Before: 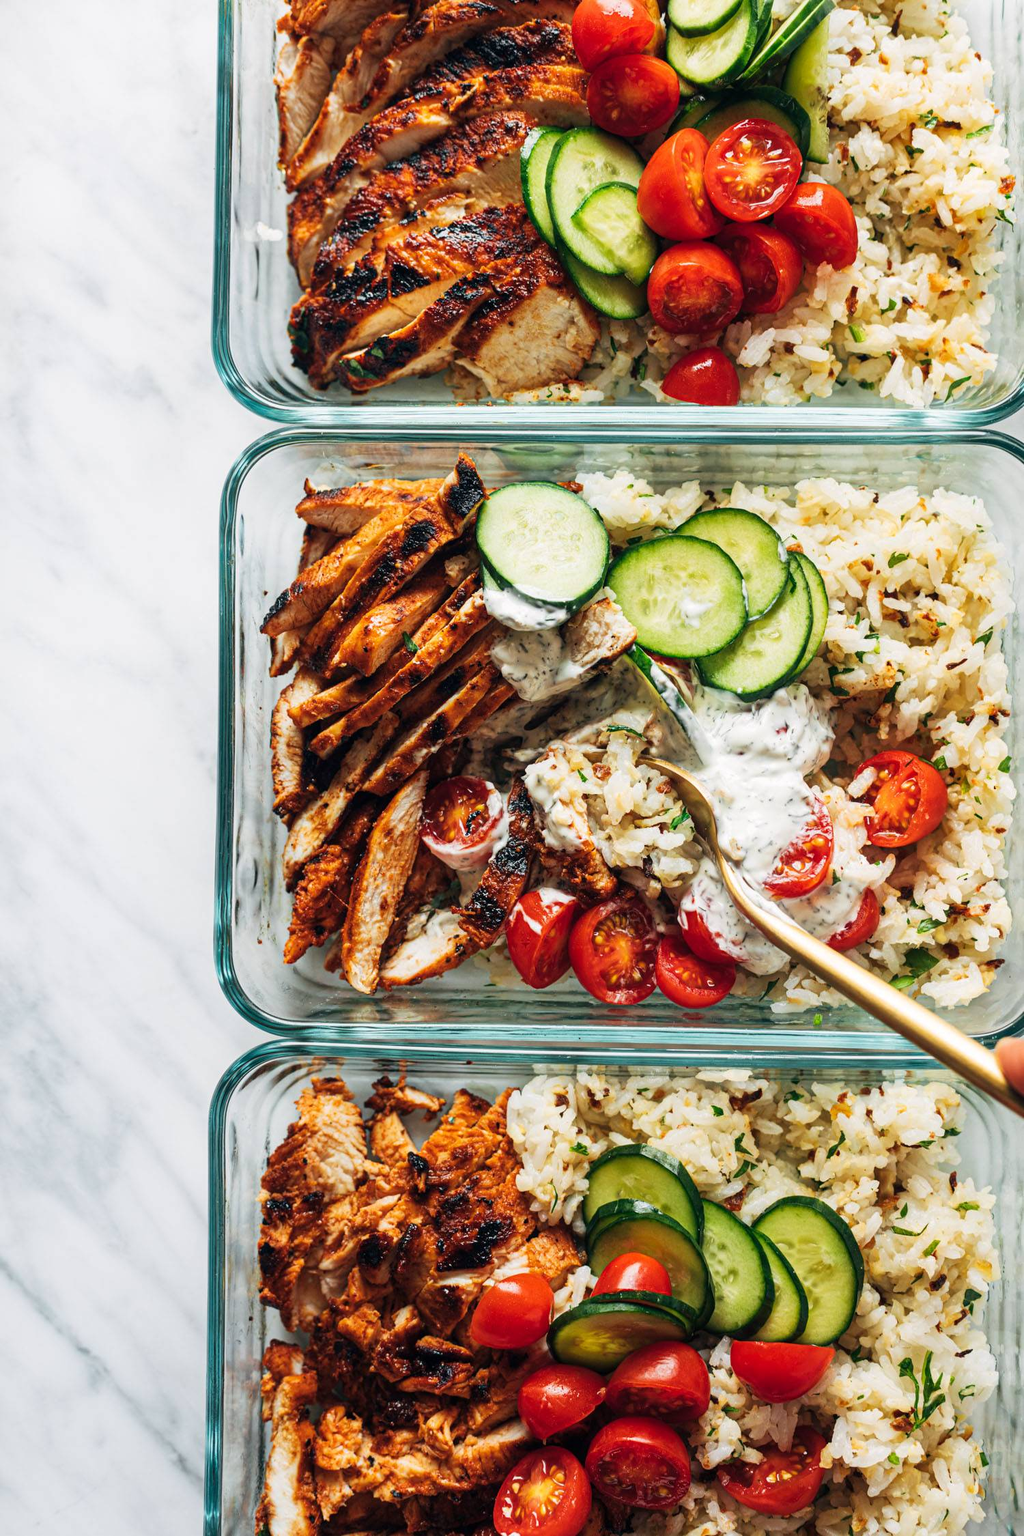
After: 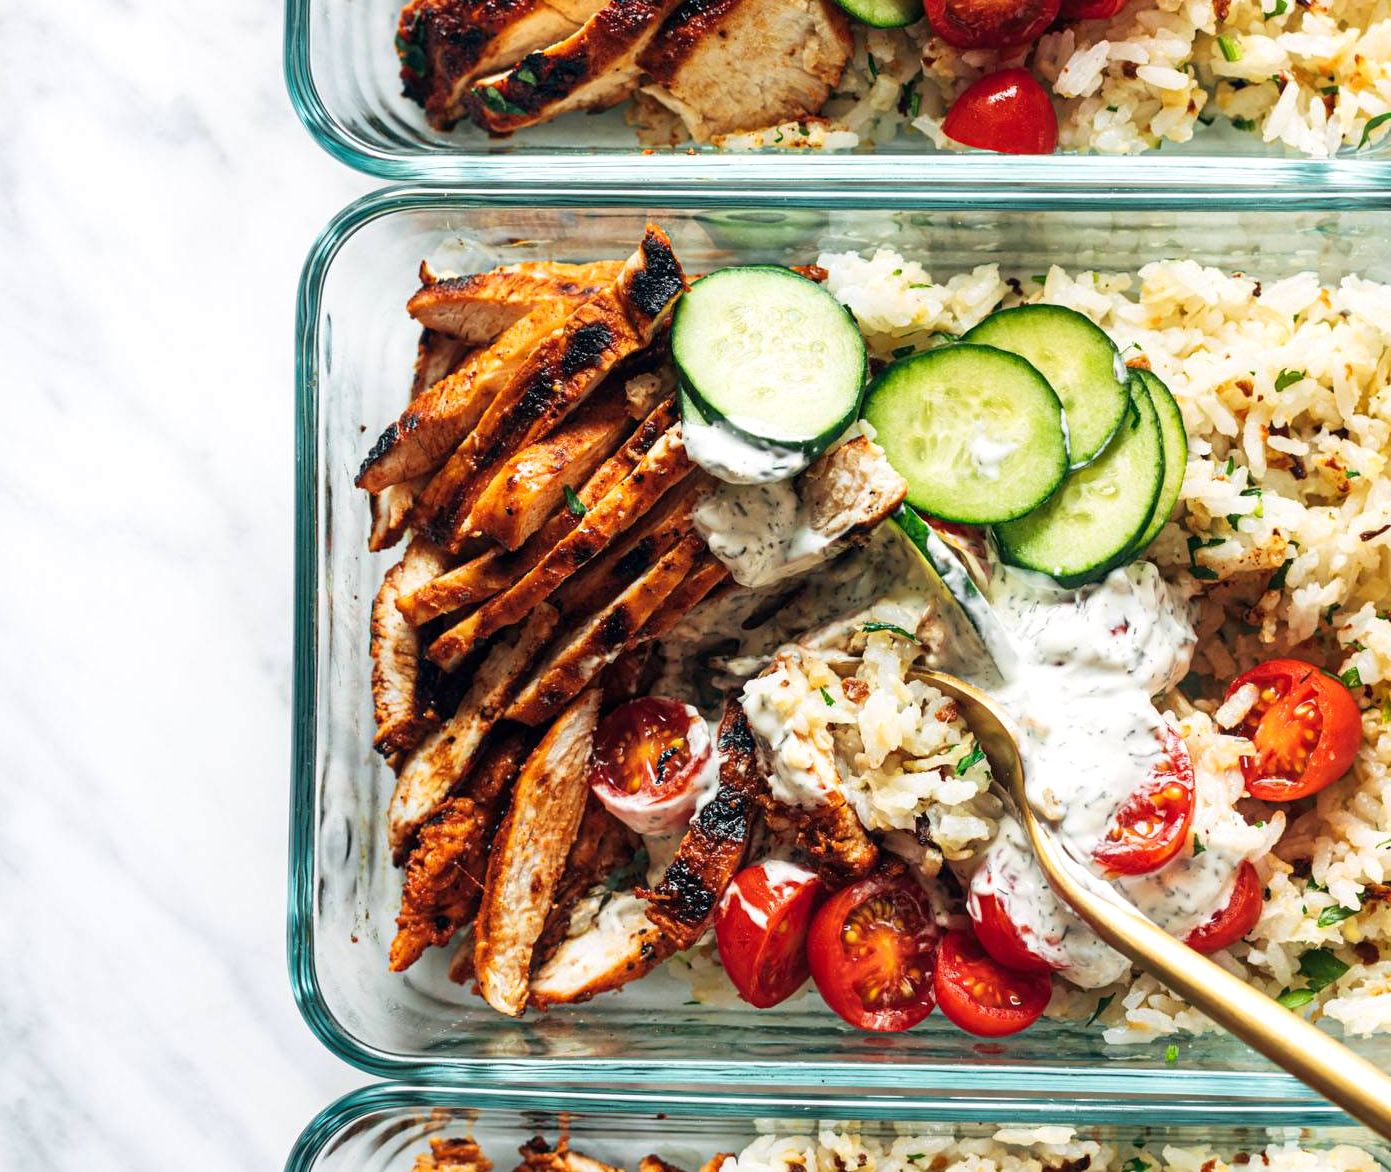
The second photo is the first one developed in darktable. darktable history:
crop: left 1.749%, top 19.561%, right 5.453%, bottom 28.327%
exposure: black level correction 0.001, exposure 0.191 EV, compensate highlight preservation false
